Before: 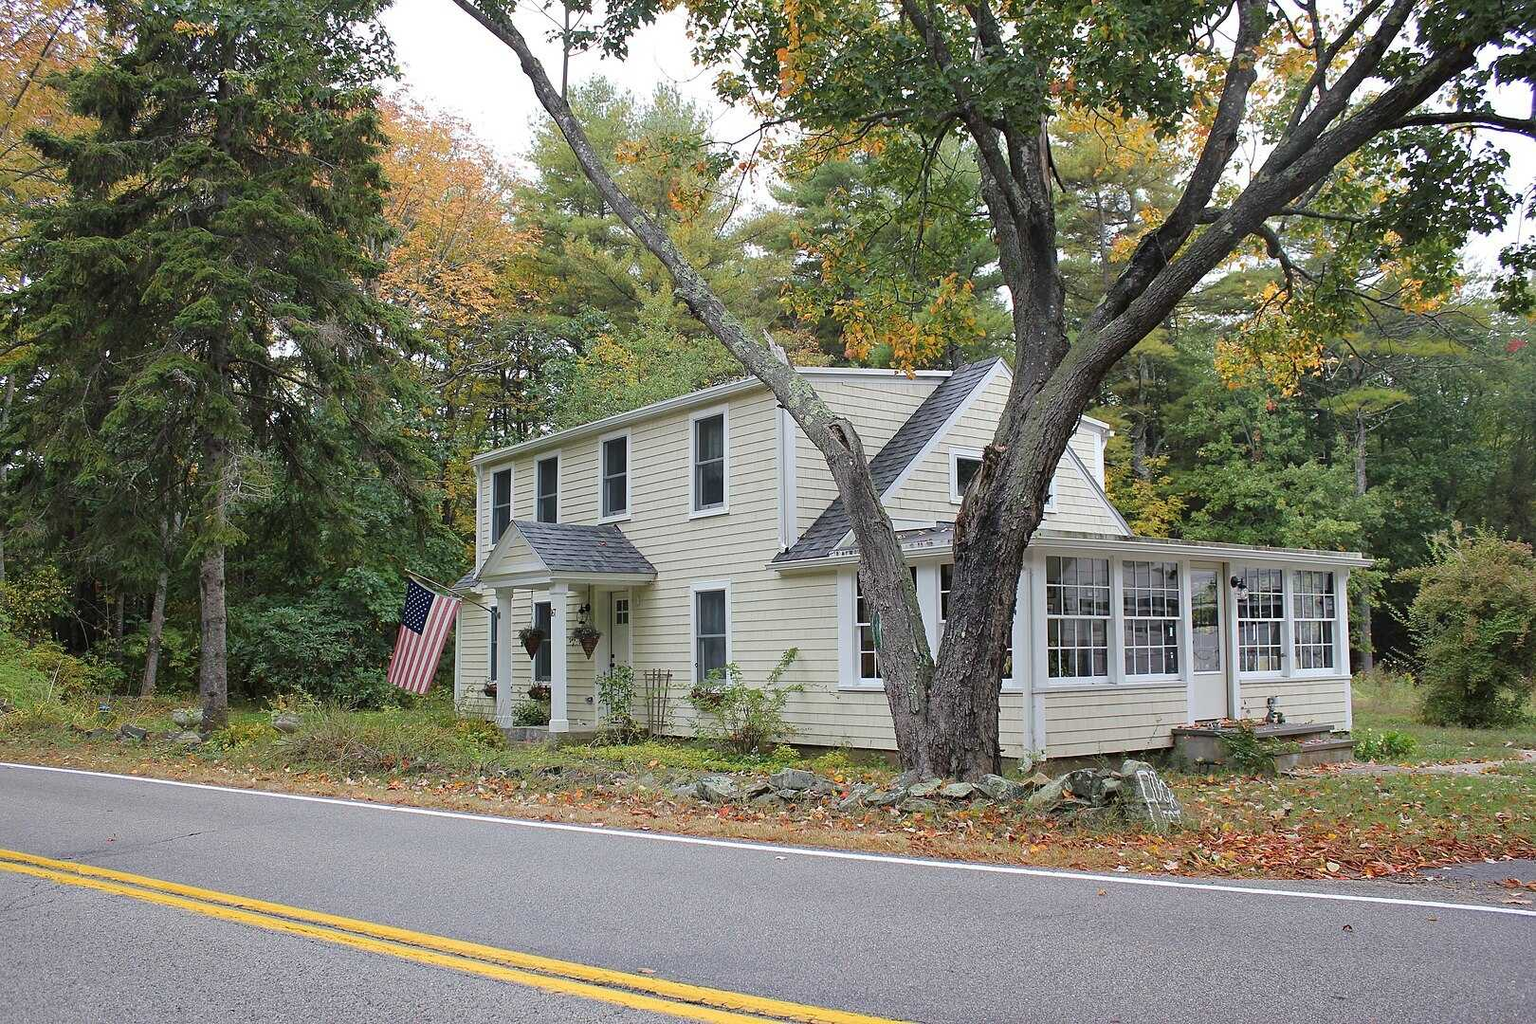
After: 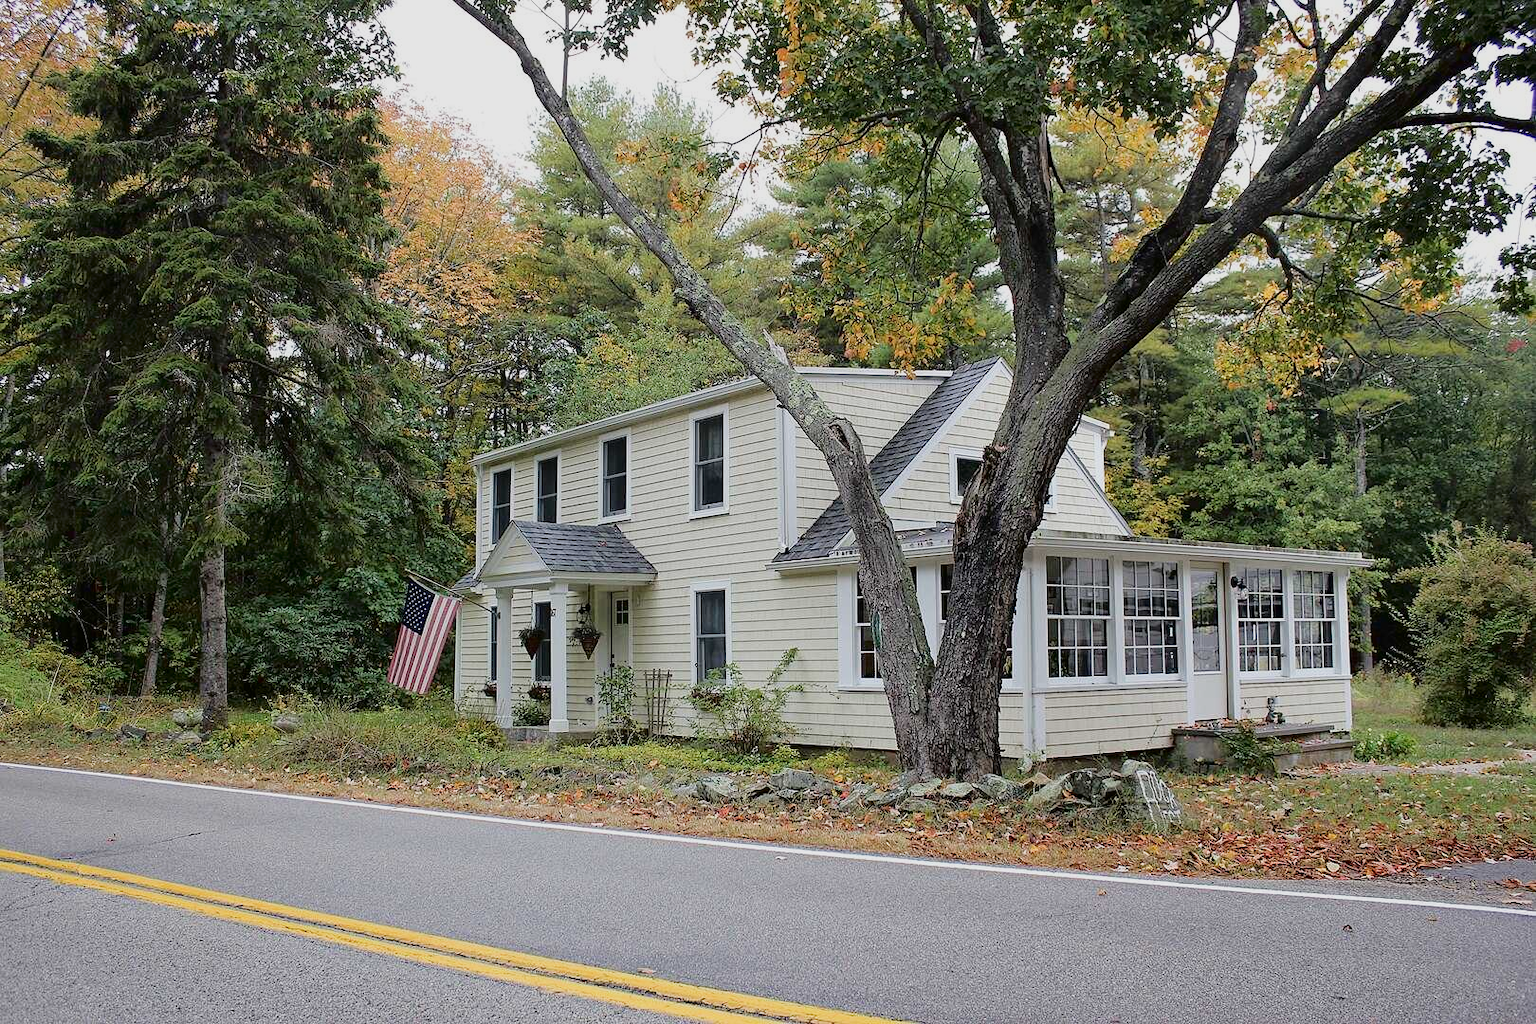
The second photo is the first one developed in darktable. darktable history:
fill light: exposure -2 EV, width 8.6
color balance: output saturation 98.5%
sigmoid: contrast 1.22, skew 0.65
